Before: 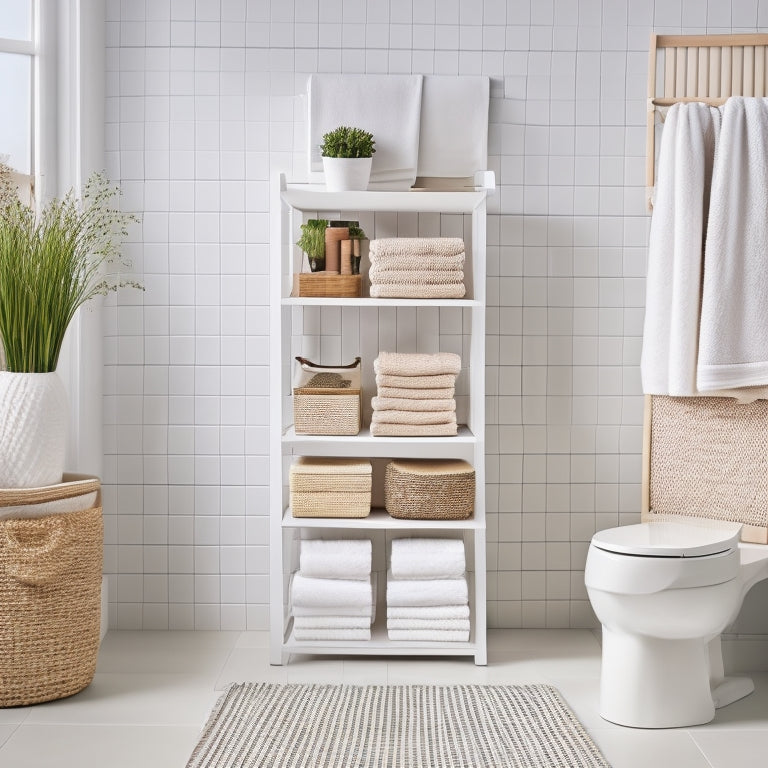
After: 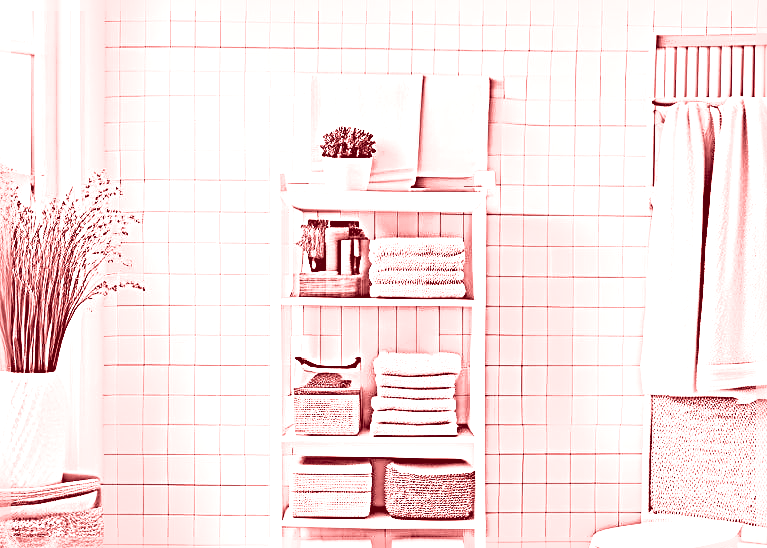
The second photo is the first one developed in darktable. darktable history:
crop: bottom 28.576%
sharpen: radius 4.001, amount 2
exposure: black level correction 0, exposure 0.7 EV, compensate exposure bias true, compensate highlight preservation false
soften: size 8.67%, mix 49%
color correction: highlights a* 15, highlights b* 31.55
local contrast: mode bilateral grid, contrast 20, coarseness 50, detail 120%, midtone range 0.2
colorize: saturation 60%, source mix 100%
